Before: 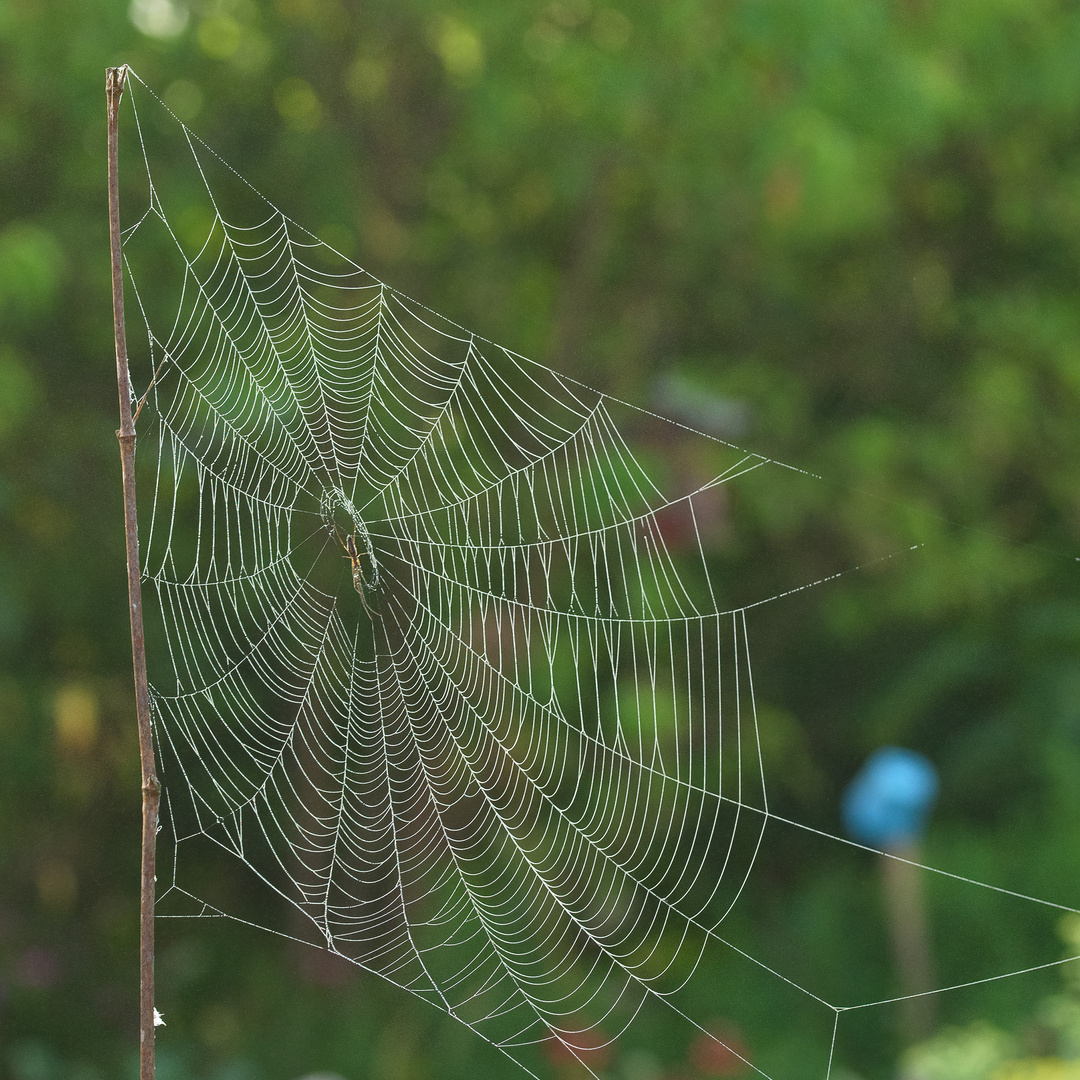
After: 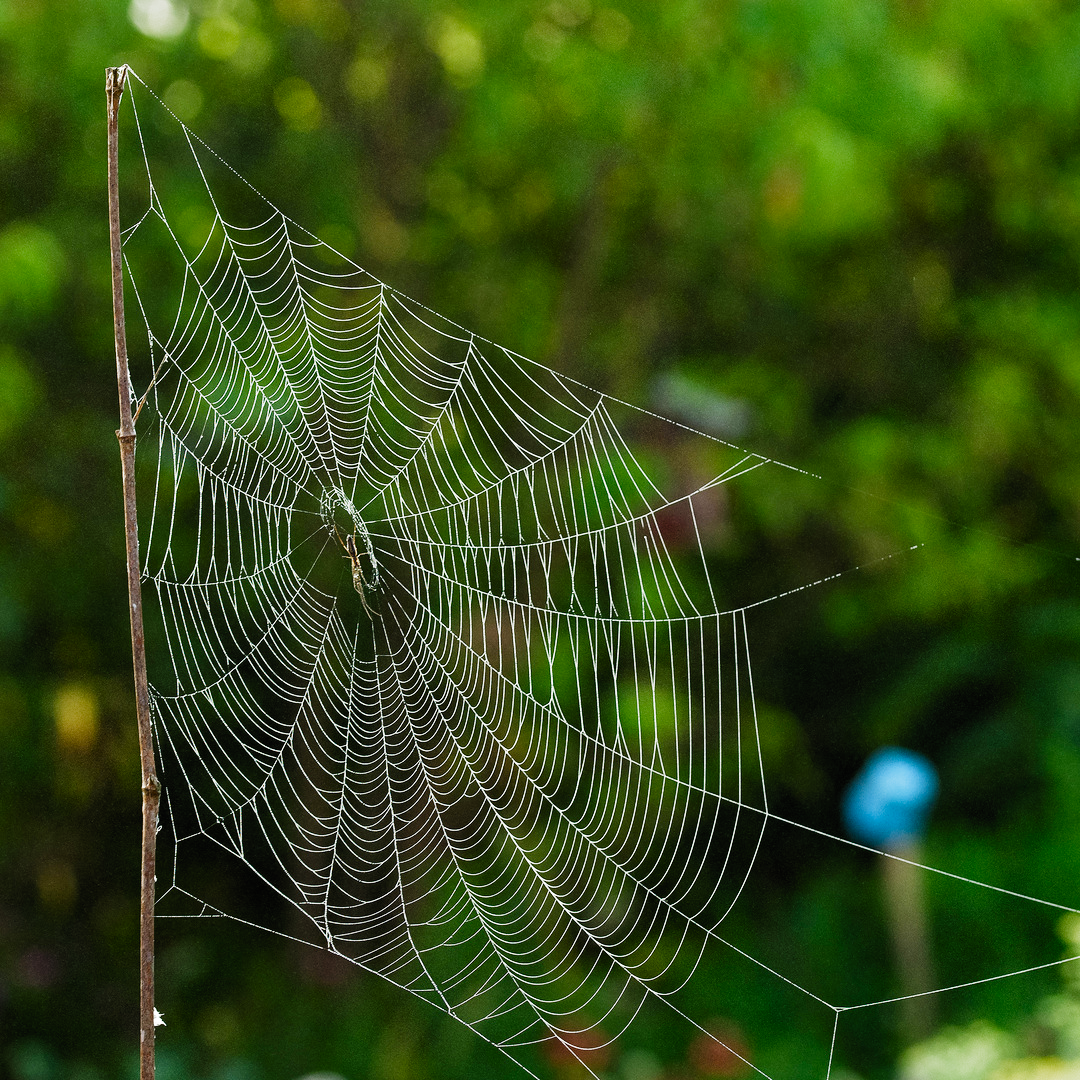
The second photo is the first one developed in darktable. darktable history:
contrast brightness saturation: contrast 0.152, brightness 0.041
filmic rgb: black relative exposure -3.5 EV, white relative exposure 2.28 EV, hardness 3.41, preserve chrominance no, color science v5 (2021), iterations of high-quality reconstruction 10, contrast in shadows safe, contrast in highlights safe
contrast equalizer: octaves 7, y [[0.514, 0.573, 0.581, 0.508, 0.5, 0.5], [0.5 ×6], [0.5 ×6], [0 ×6], [0 ×6]], mix -0.205
